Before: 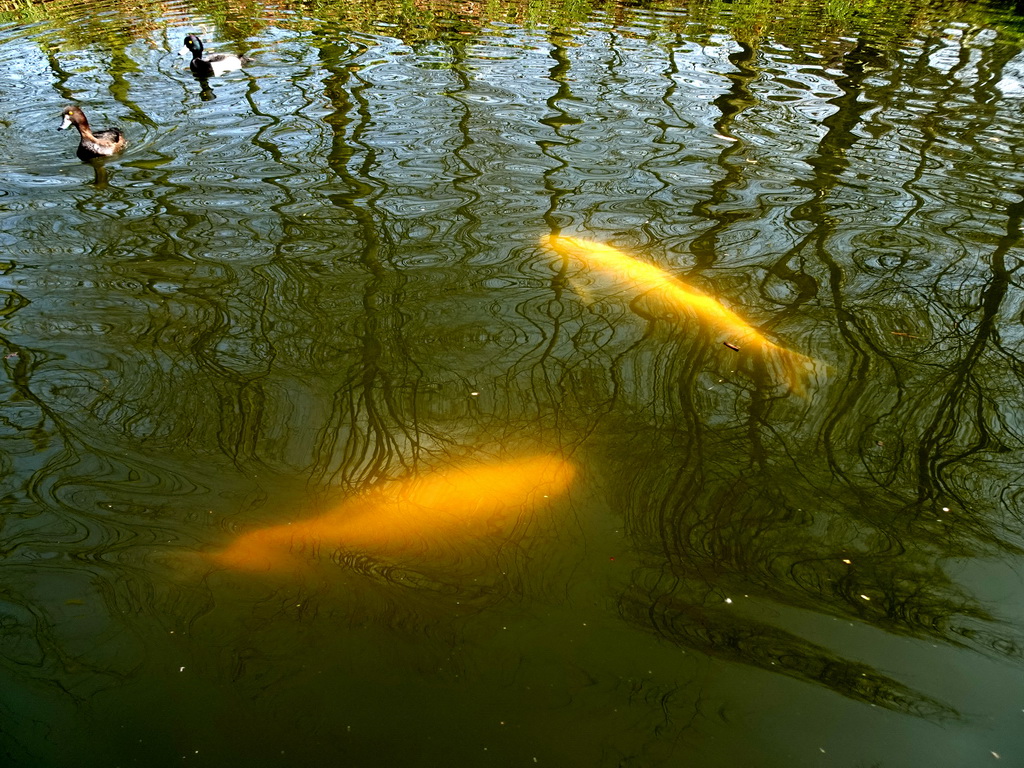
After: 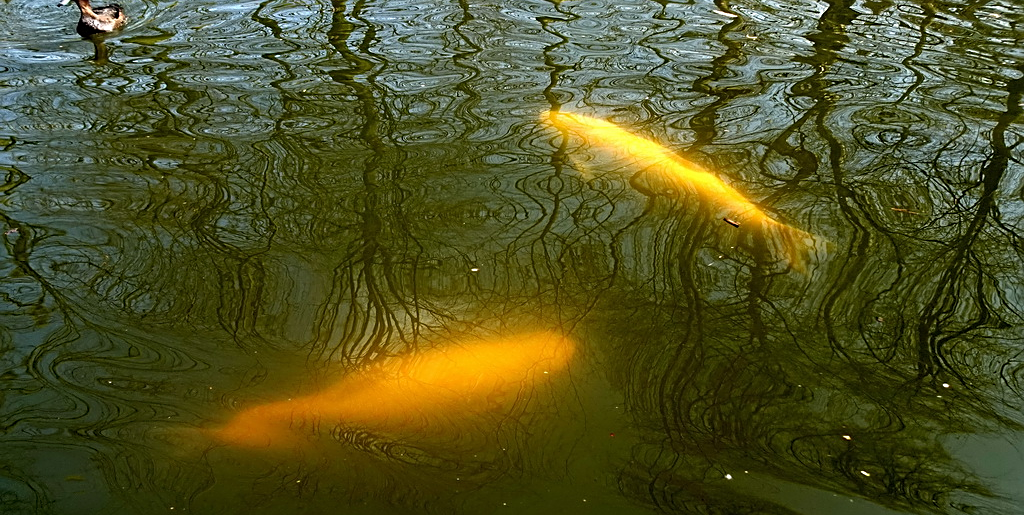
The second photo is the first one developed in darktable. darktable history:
sharpen: on, module defaults
crop: top 16.227%, bottom 16.701%
